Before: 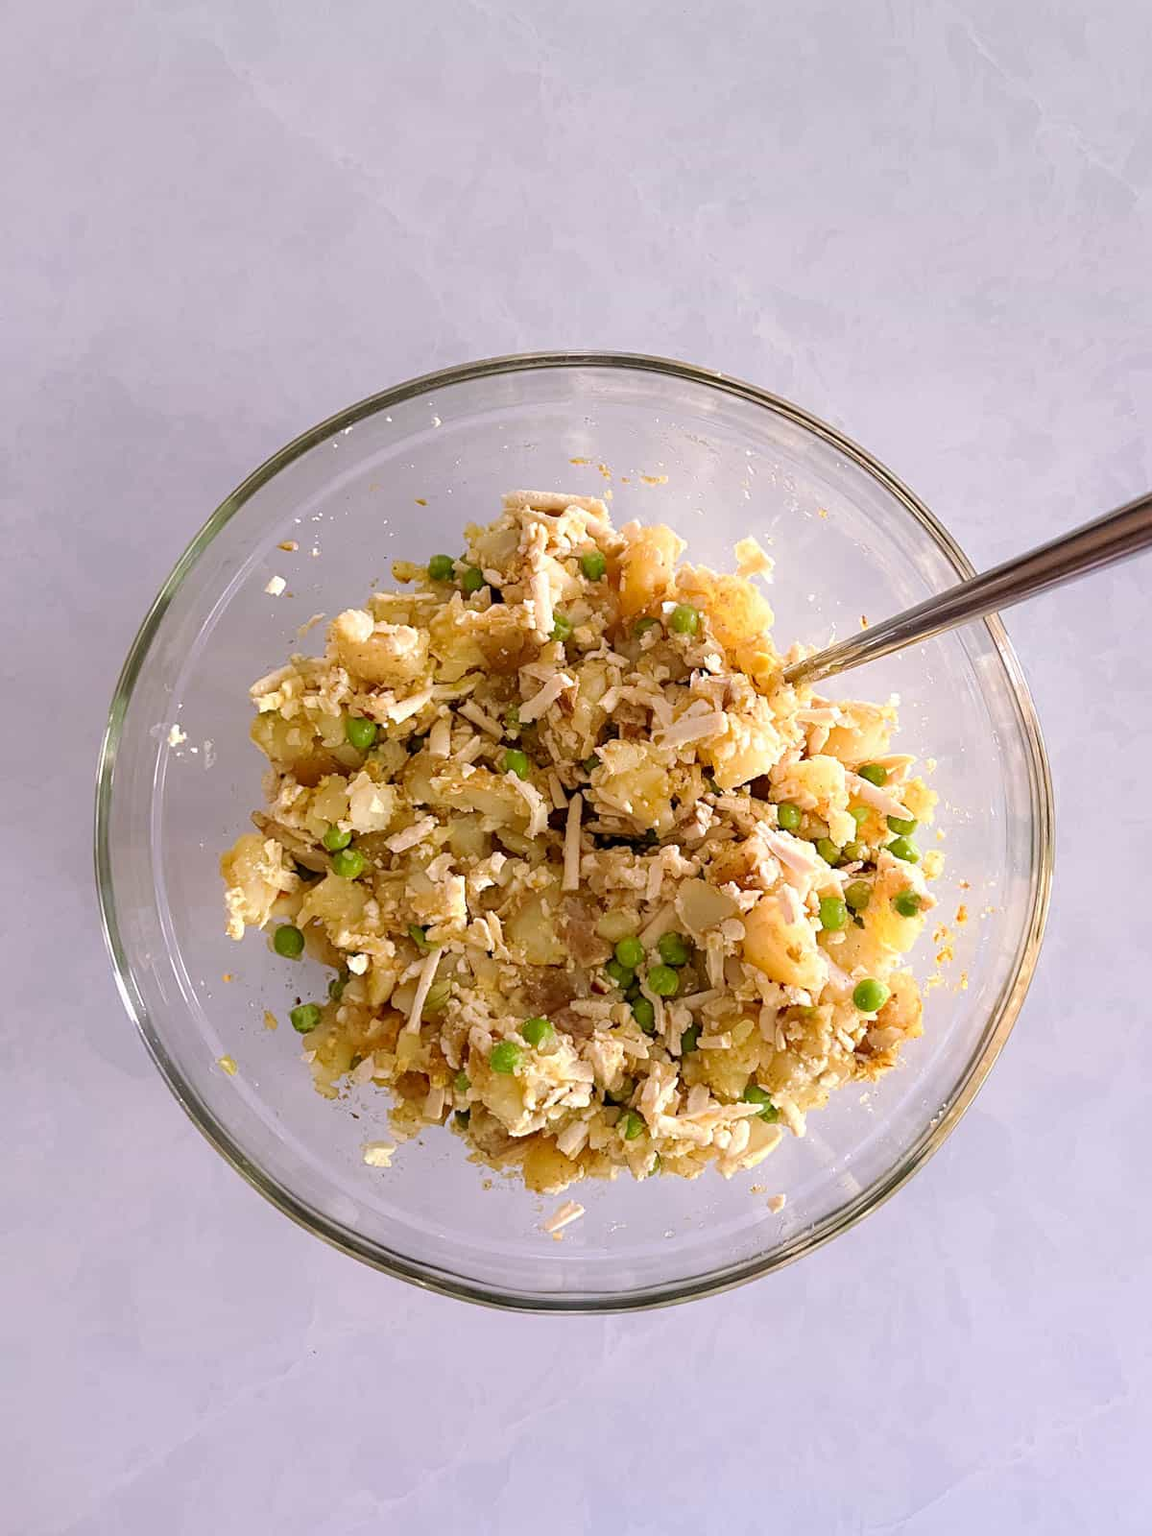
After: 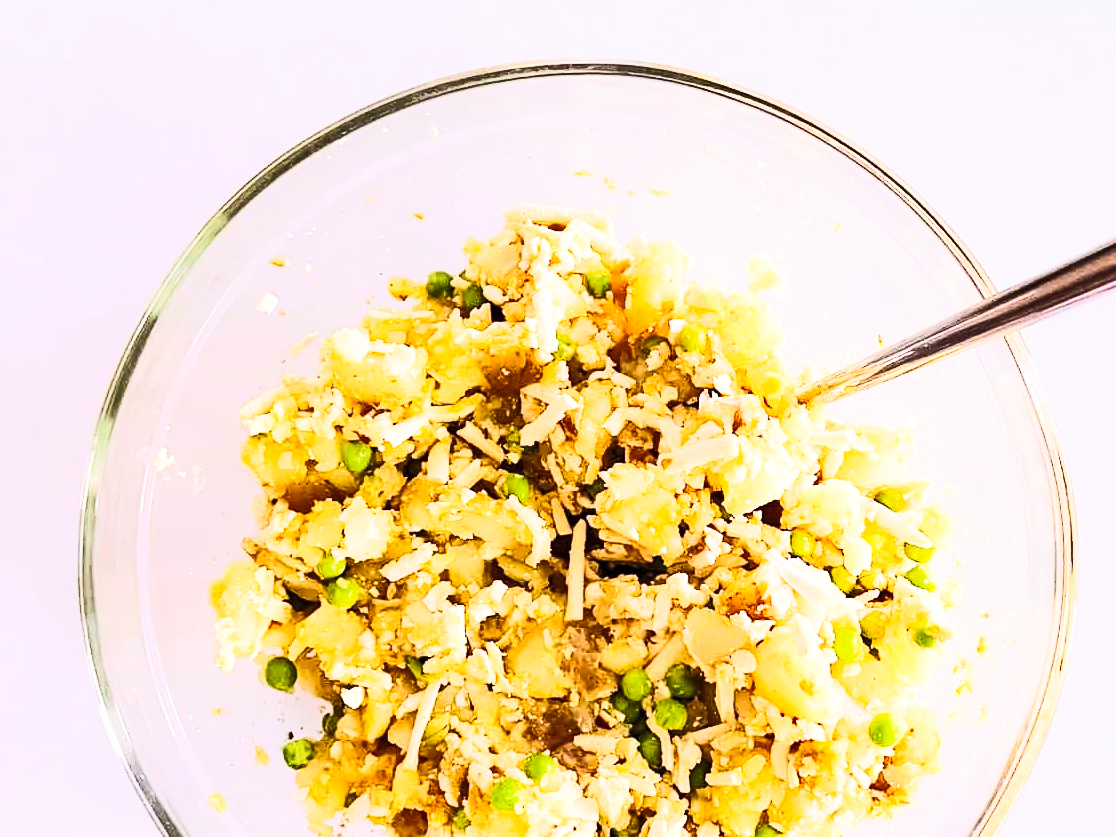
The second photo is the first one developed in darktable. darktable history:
crop: left 1.744%, top 19.225%, right 5.069%, bottom 28.357%
tone curve: curves: ch0 [(0, 0) (0.427, 0.375) (0.616, 0.801) (1, 1)], color space Lab, linked channels, preserve colors none
base curve: curves: ch0 [(0, 0) (0.028, 0.03) (0.121, 0.232) (0.46, 0.748) (0.859, 0.968) (1, 1)], preserve colors none
